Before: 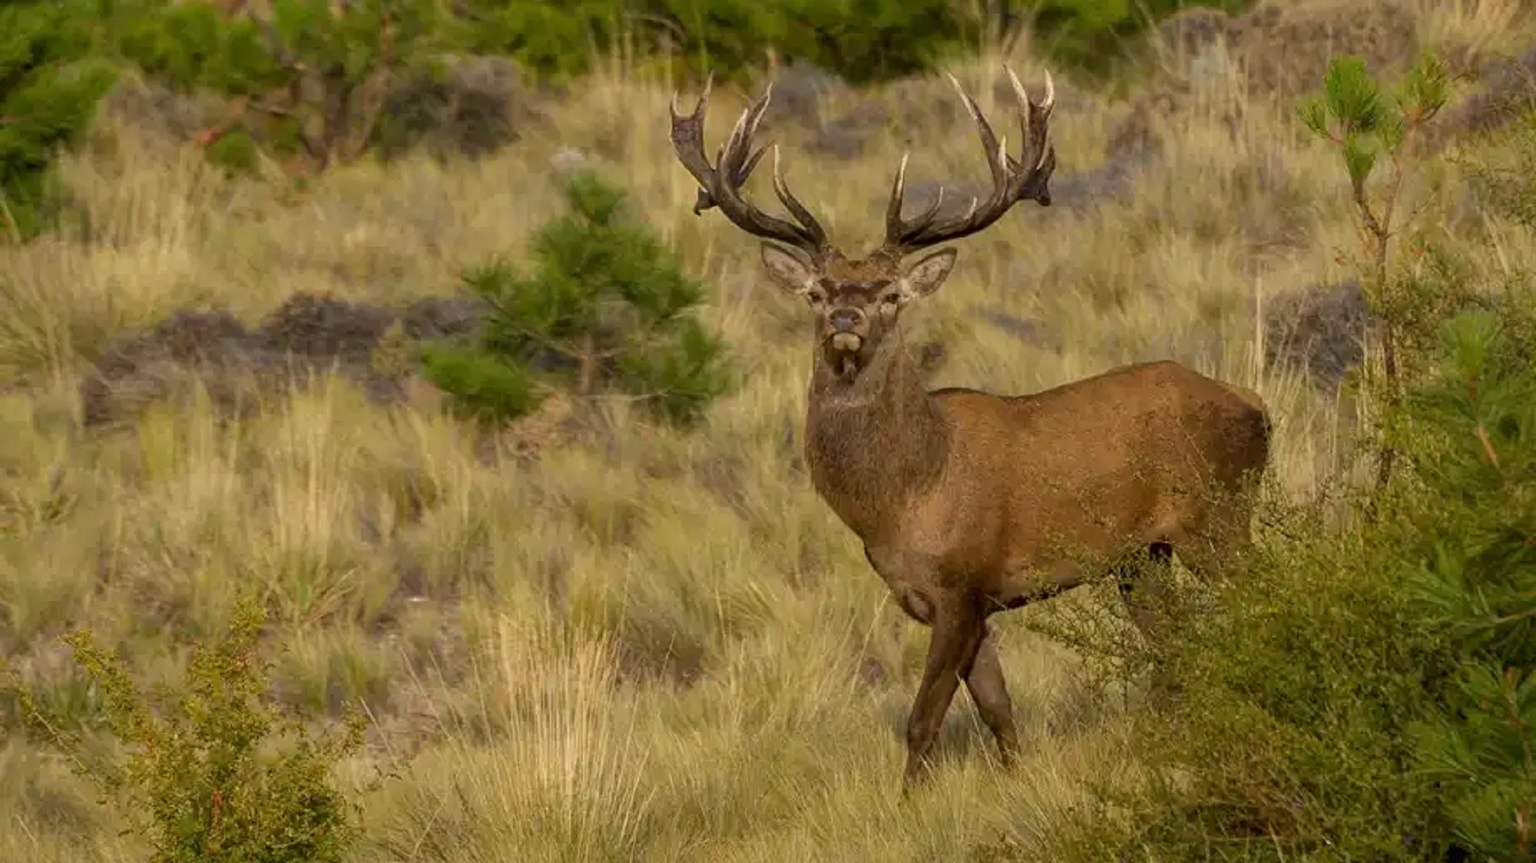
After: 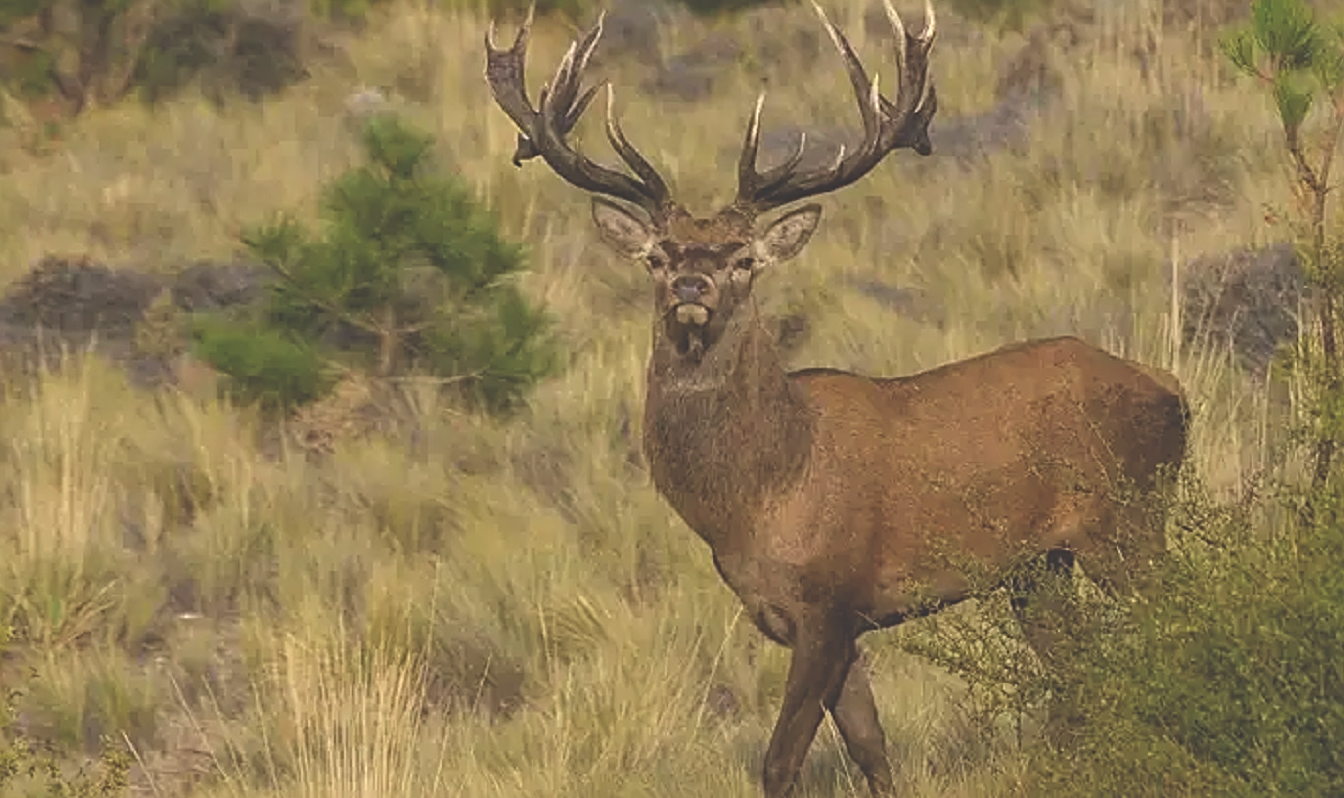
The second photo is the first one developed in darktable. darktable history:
sharpen: radius 2.554, amount 0.638
crop: left 16.72%, top 8.556%, right 8.58%, bottom 12.487%
exposure: black level correction -0.041, exposure 0.065 EV, compensate highlight preservation false
